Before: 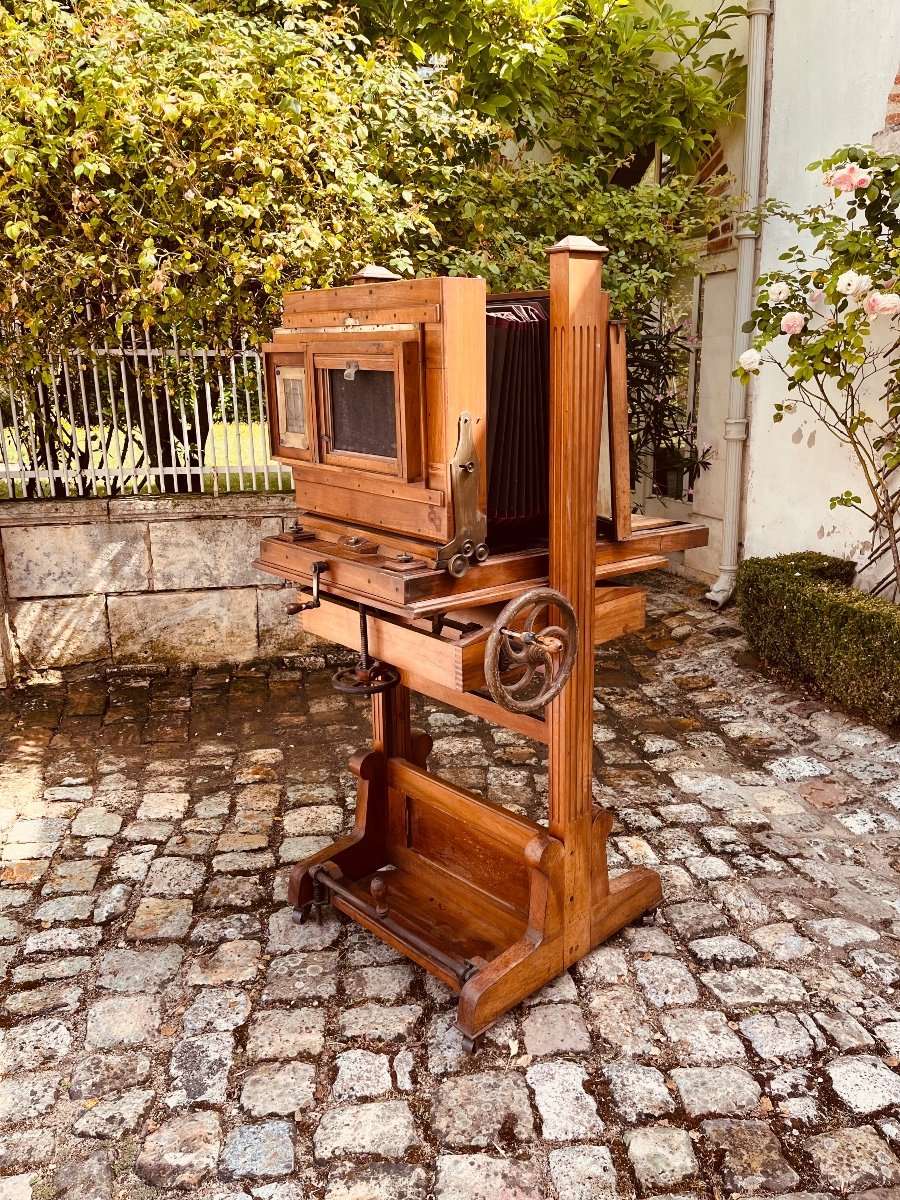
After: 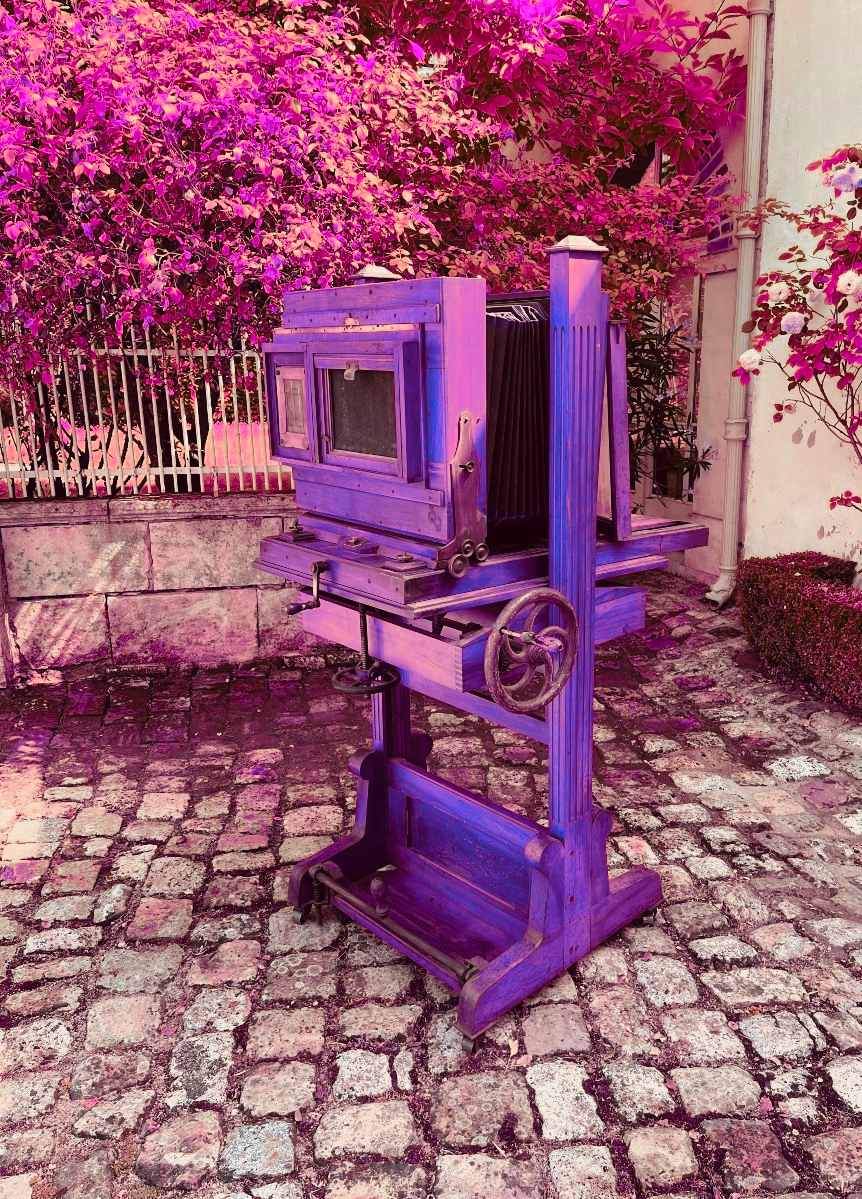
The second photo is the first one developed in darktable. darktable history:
crop: right 4.126%, bottom 0.031%
color zones: curves: ch0 [(0.826, 0.353)]; ch1 [(0.242, 0.647) (0.889, 0.342)]; ch2 [(0.246, 0.089) (0.969, 0.068)]
